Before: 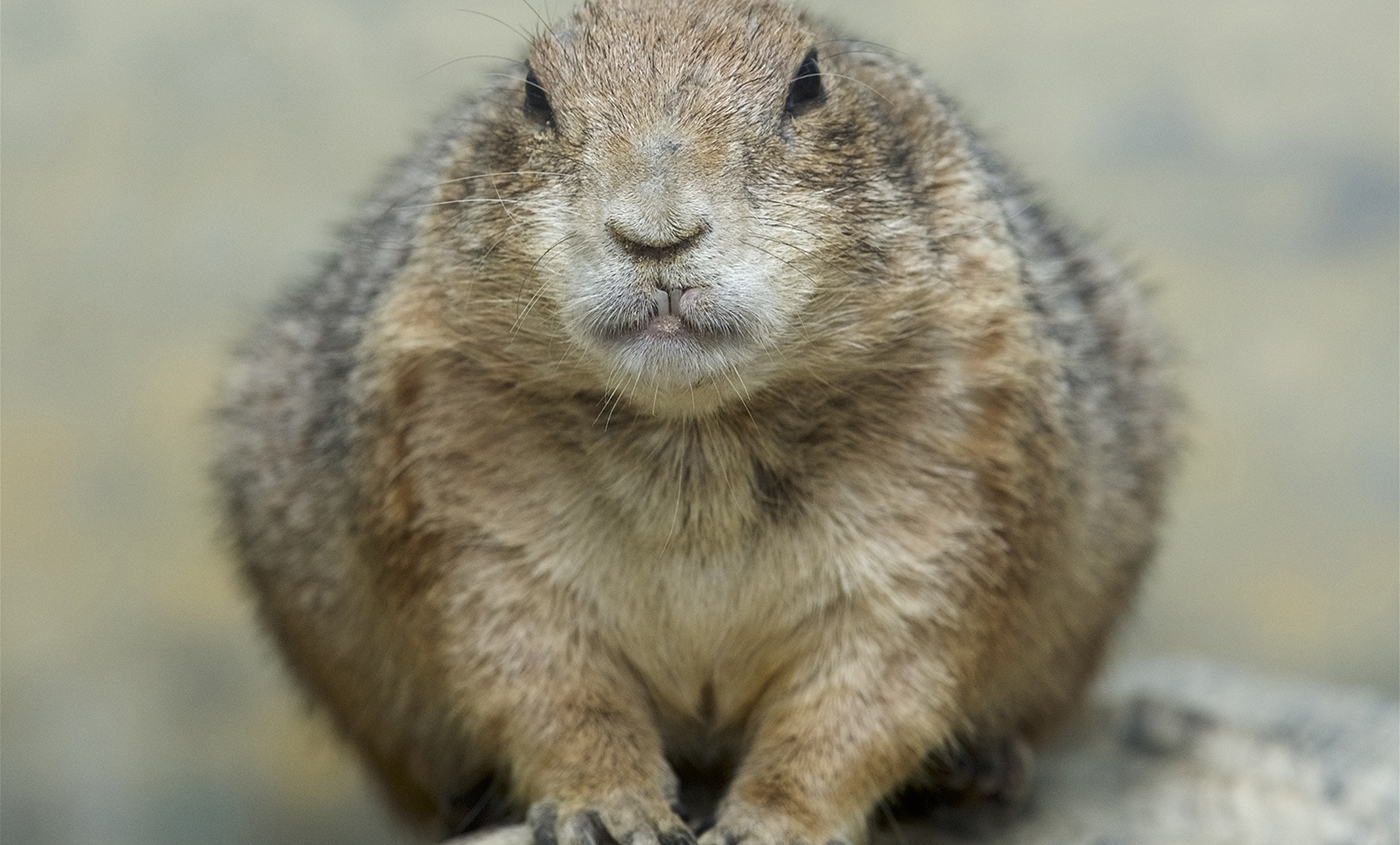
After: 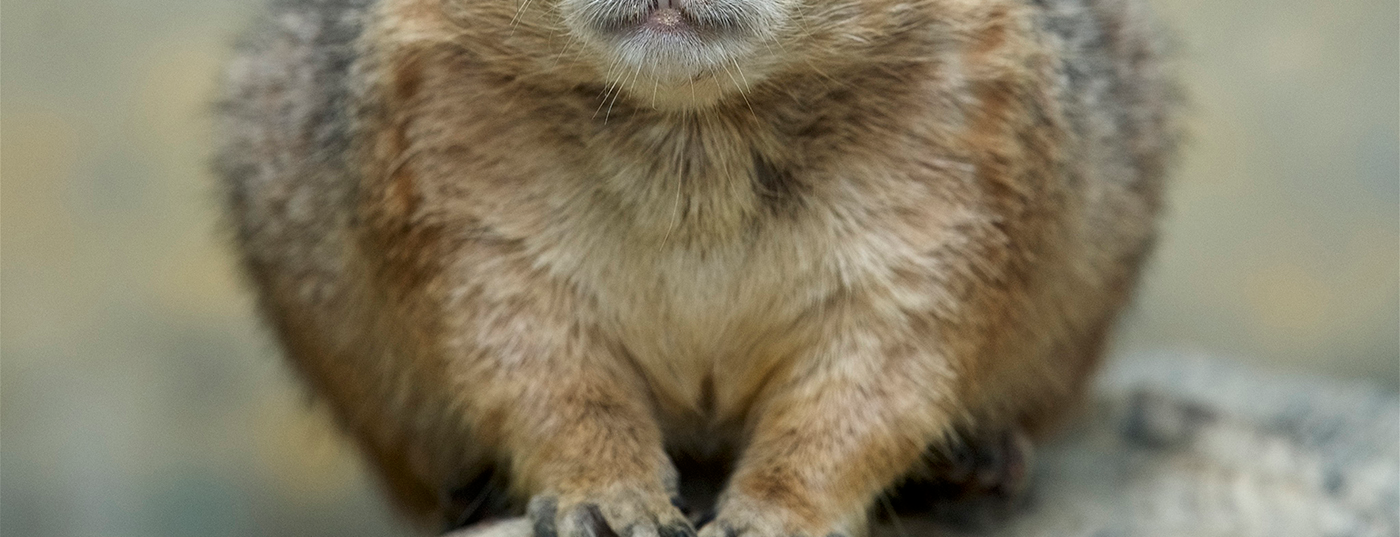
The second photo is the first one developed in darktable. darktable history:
shadows and highlights: soften with gaussian
crop and rotate: top 36.435%
